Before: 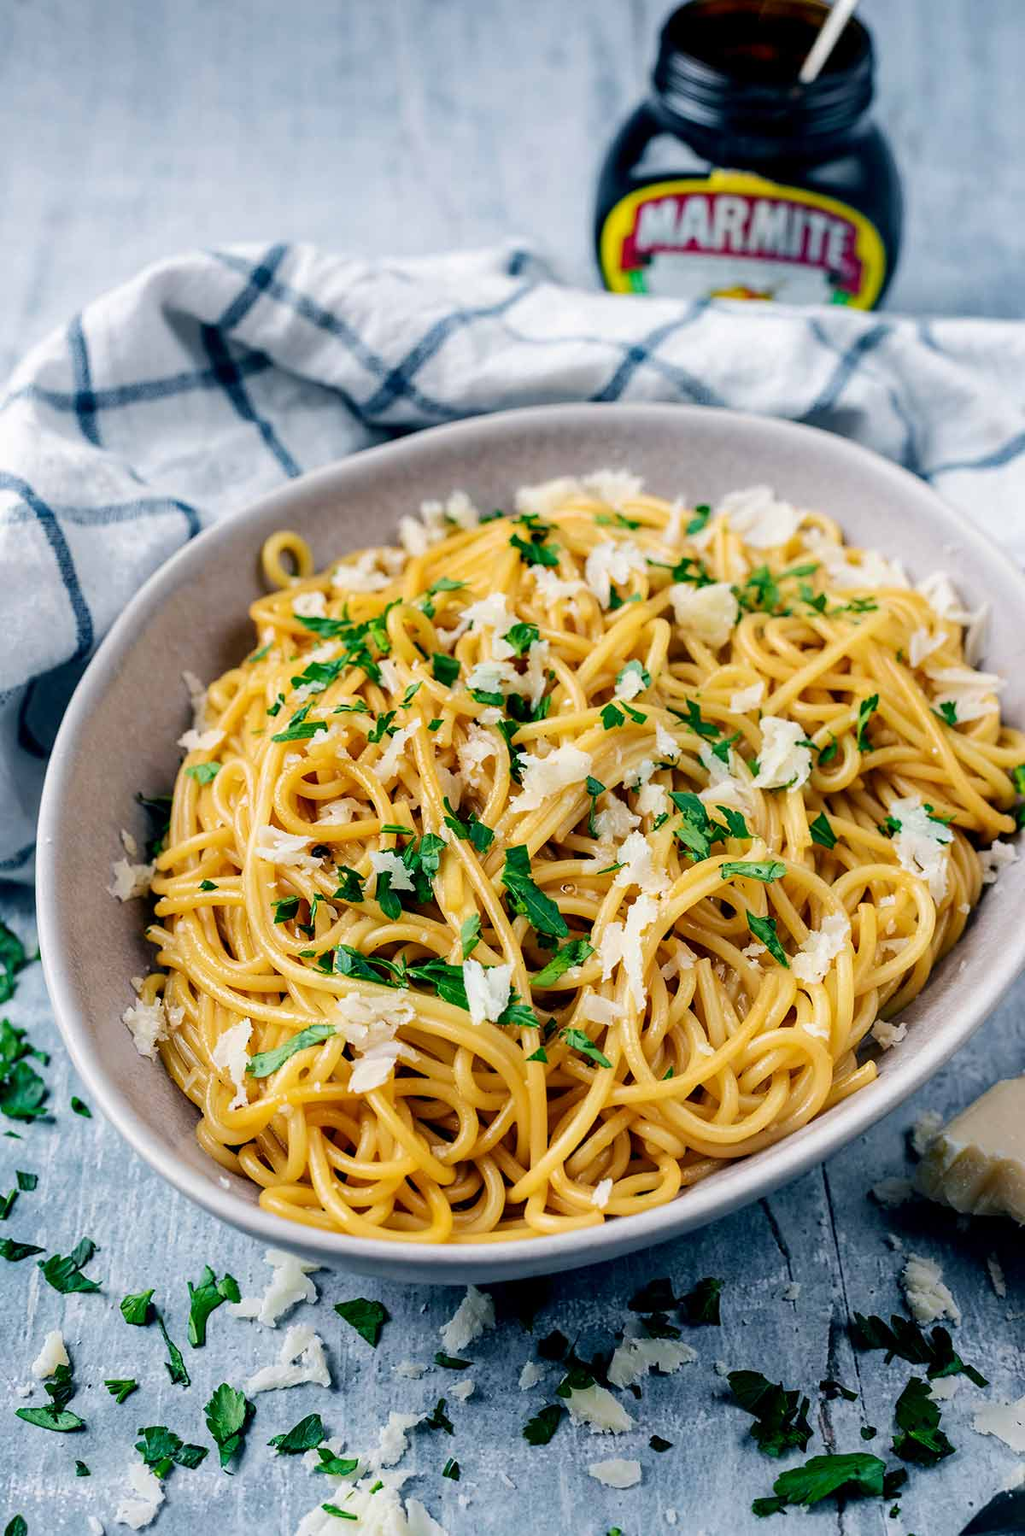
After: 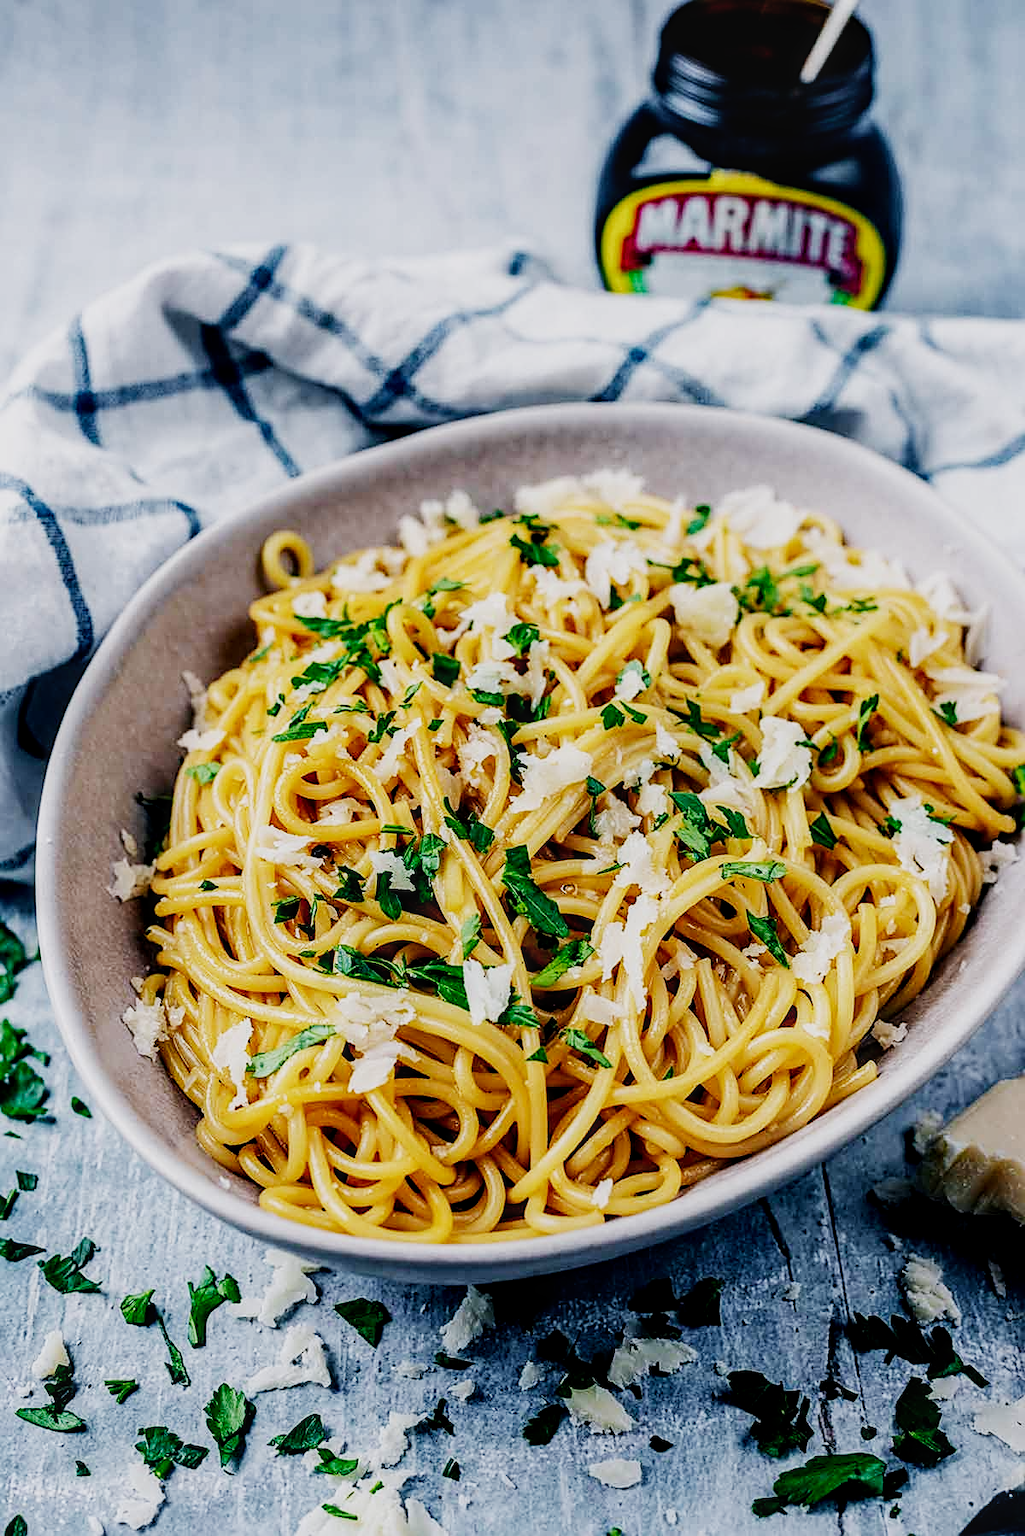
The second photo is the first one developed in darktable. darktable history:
local contrast: on, module defaults
white balance: red 1.004, blue 1.024
sigmoid: contrast 1.7, skew -0.2, preserve hue 0%, red attenuation 0.1, red rotation 0.035, green attenuation 0.1, green rotation -0.017, blue attenuation 0.15, blue rotation -0.052, base primaries Rec2020
sharpen: on, module defaults
